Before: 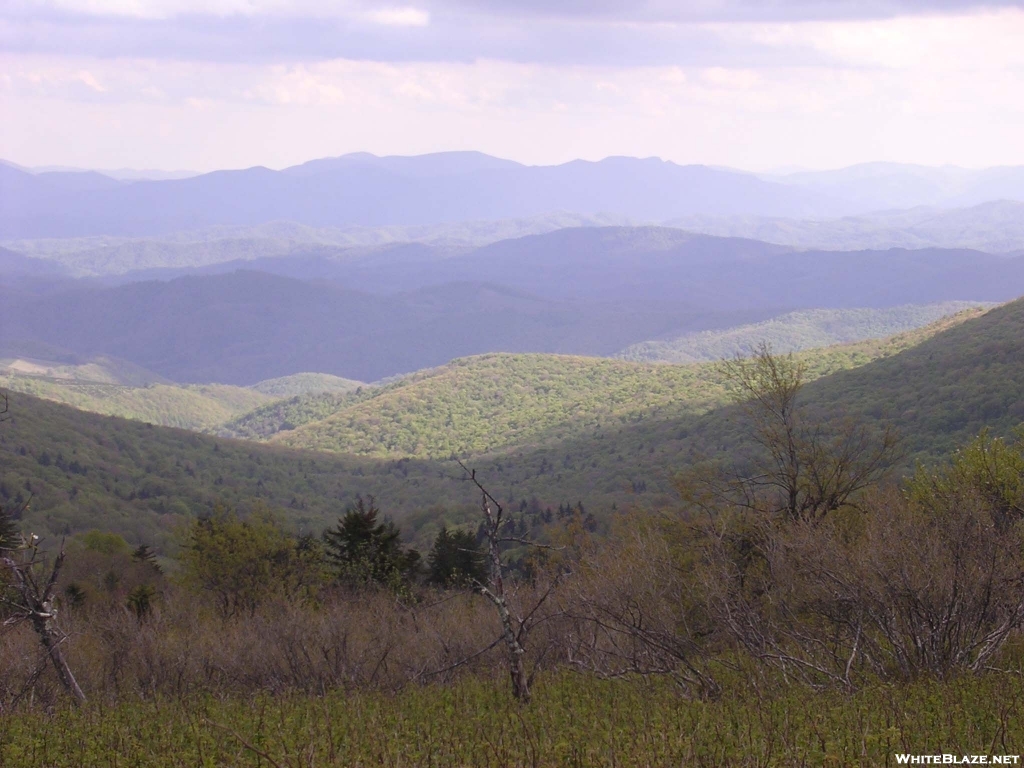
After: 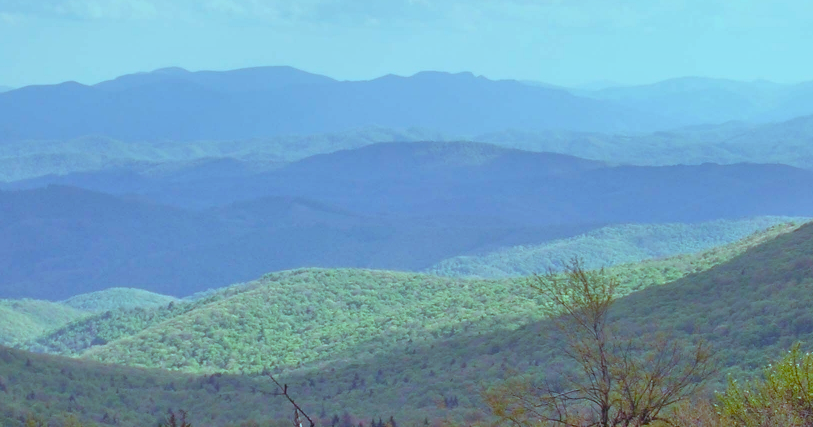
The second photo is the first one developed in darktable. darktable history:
color balance rgb: shadows lift › luminance -7.7%, shadows lift › chroma 2.13%, shadows lift › hue 165.27°, power › luminance -7.77%, power › chroma 1.34%, power › hue 330.55°, highlights gain › luminance -33.33%, highlights gain › chroma 5.68%, highlights gain › hue 217.2°, global offset › luminance -0.33%, global offset › chroma 0.11%, global offset › hue 165.27°, perceptual saturation grading › global saturation 27.72%, perceptual saturation grading › highlights -25%, perceptual saturation grading › mid-tones 25%, perceptual saturation grading › shadows 50%
tone equalizer: -8 EV 2 EV, -7 EV 2 EV, -6 EV 2 EV, -5 EV 2 EV, -4 EV 2 EV, -3 EV 1.5 EV, -2 EV 1 EV, -1 EV 0.5 EV
crop: left 18.38%, top 11.092%, right 2.134%, bottom 33.217%
local contrast: on, module defaults
